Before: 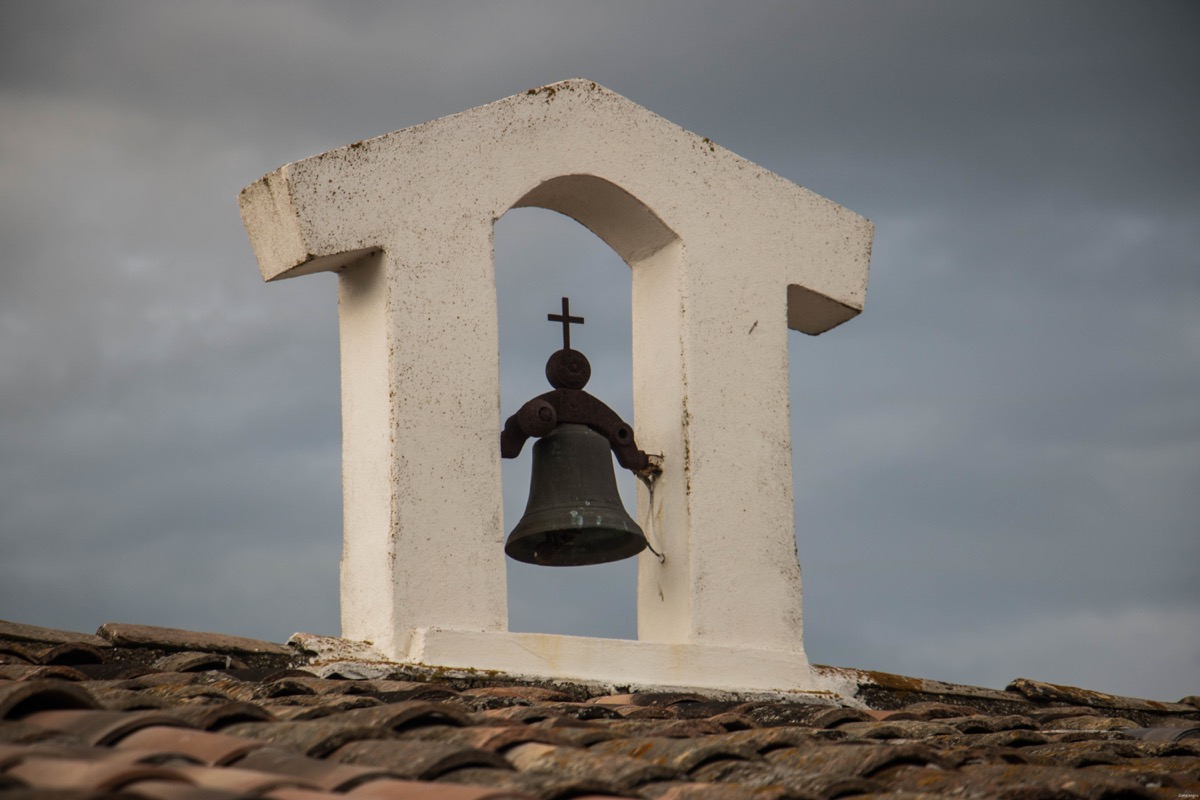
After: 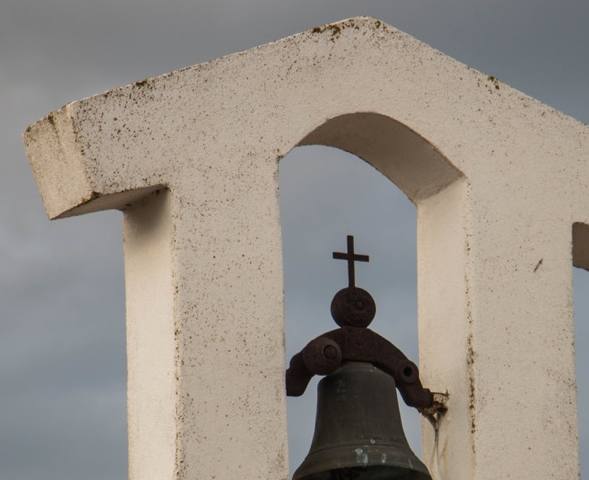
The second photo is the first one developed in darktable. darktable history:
crop: left 17.953%, top 7.751%, right 32.914%, bottom 32.185%
